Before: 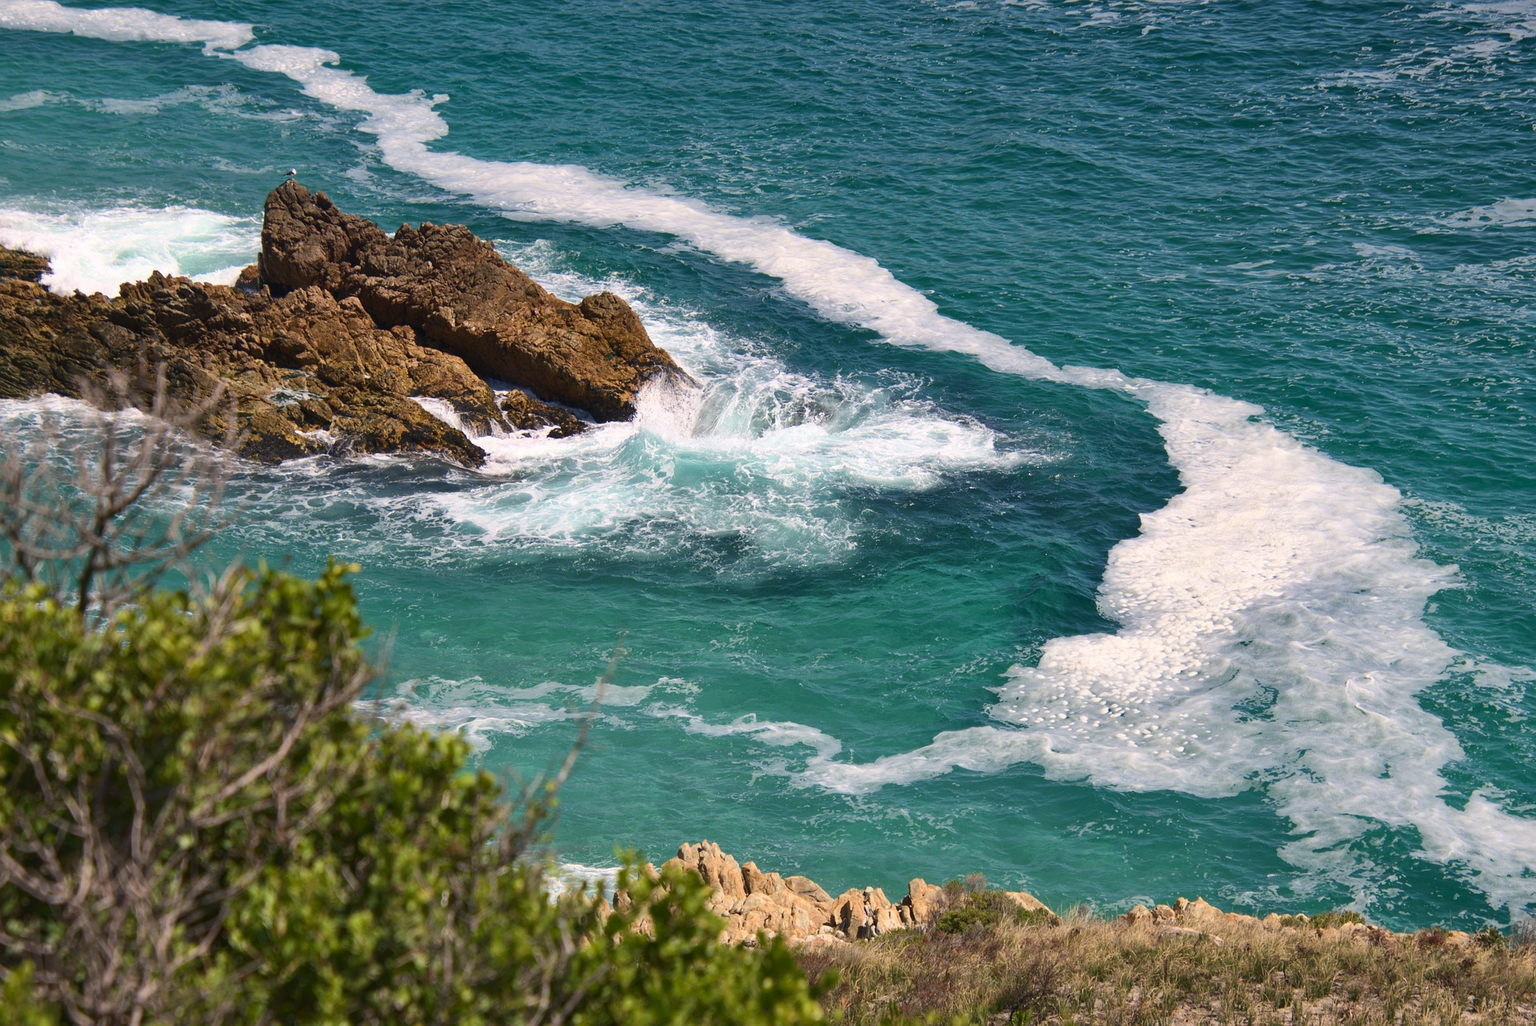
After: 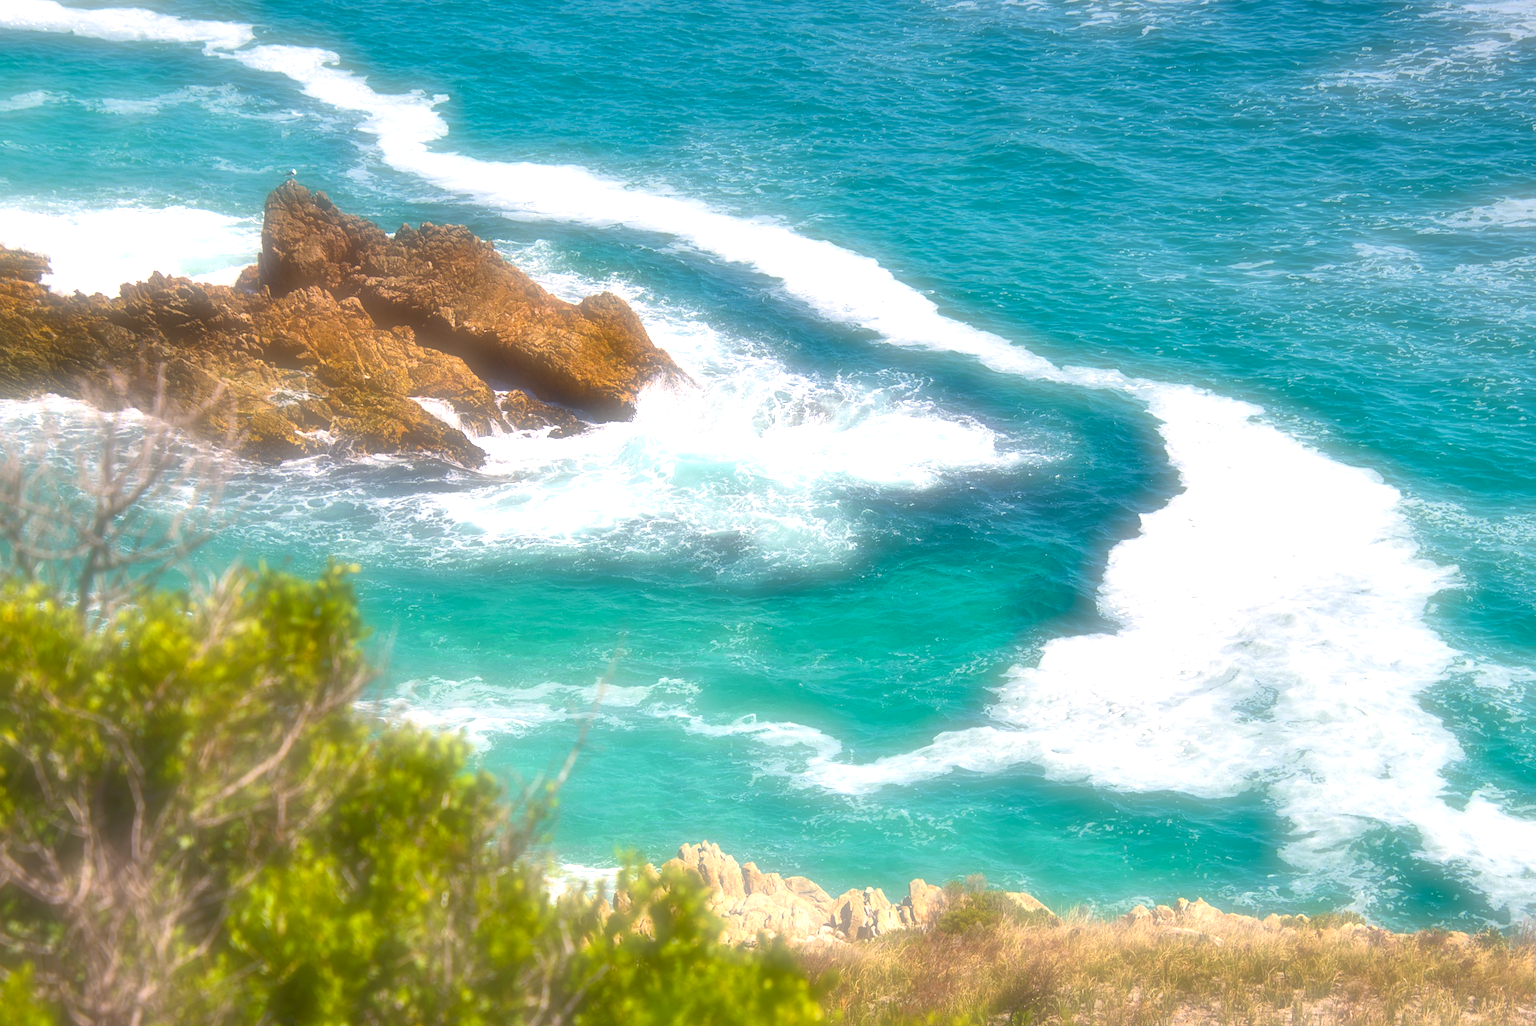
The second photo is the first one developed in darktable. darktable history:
exposure: black level correction 0, exposure 1.2 EV, compensate highlight preservation false
color balance rgb: perceptual saturation grading › global saturation 25%, global vibrance 20%
soften: on, module defaults
